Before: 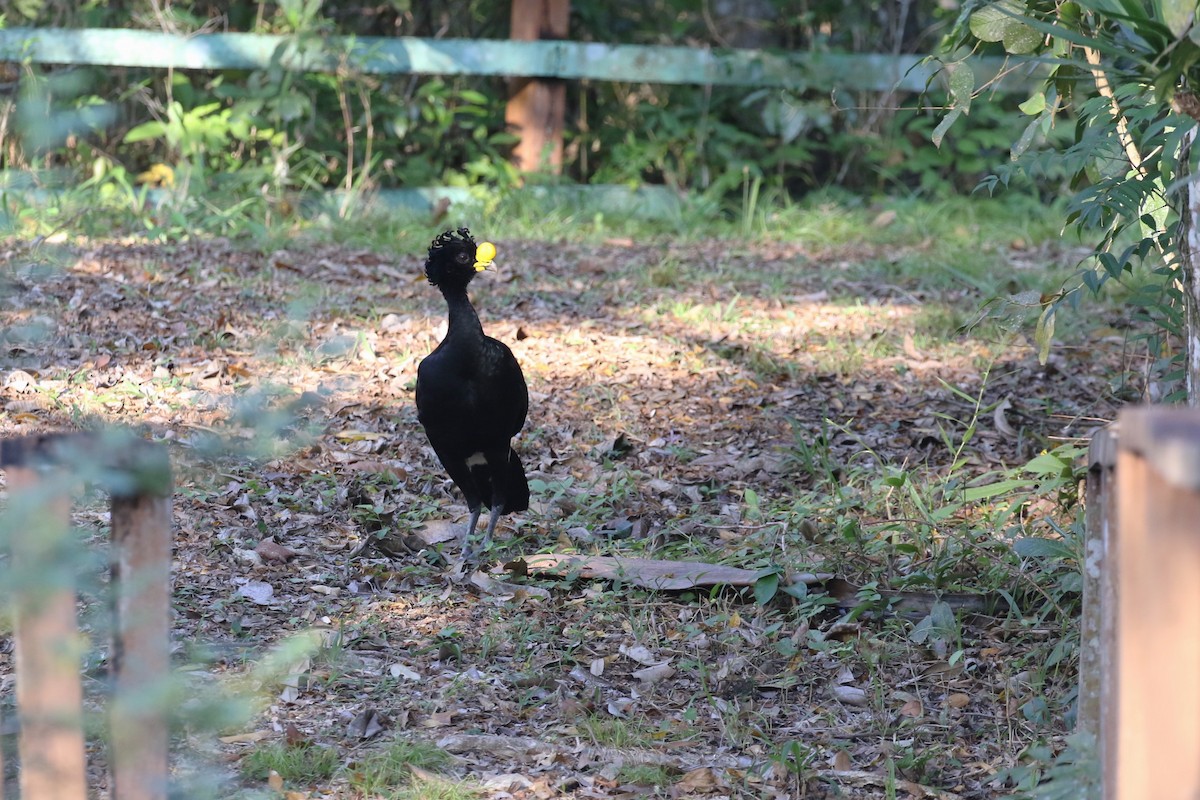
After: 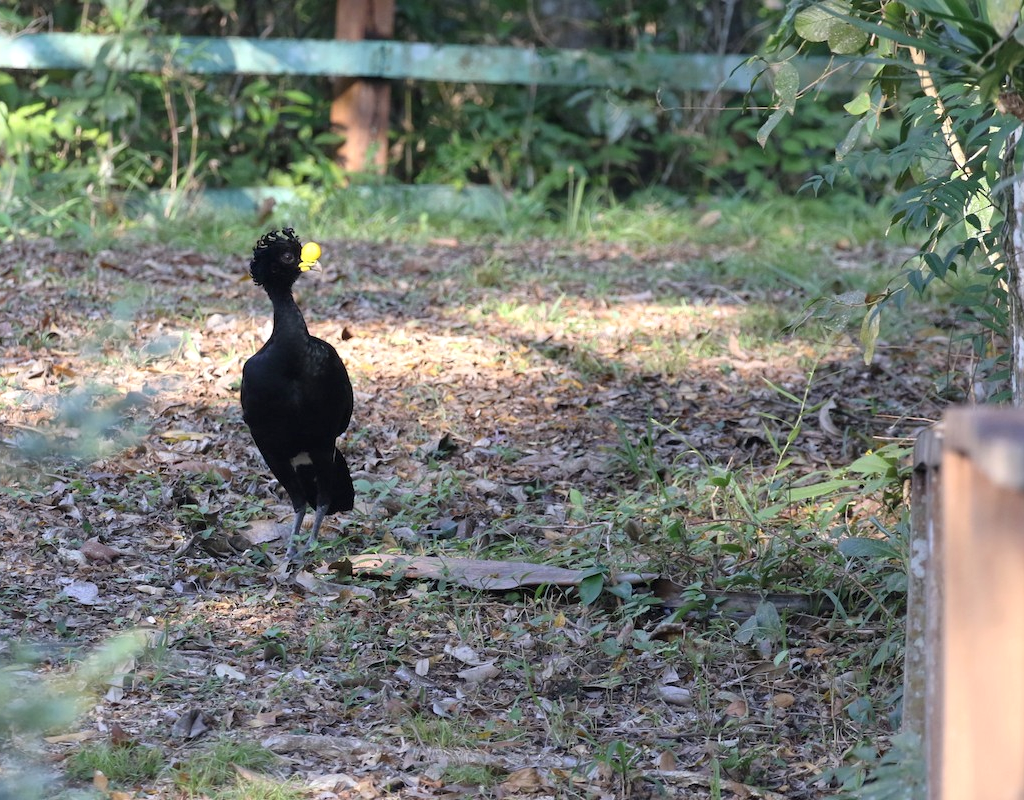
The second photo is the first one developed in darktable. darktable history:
crop and rotate: left 14.653%
local contrast: highlights 105%, shadows 100%, detail 120%, midtone range 0.2
